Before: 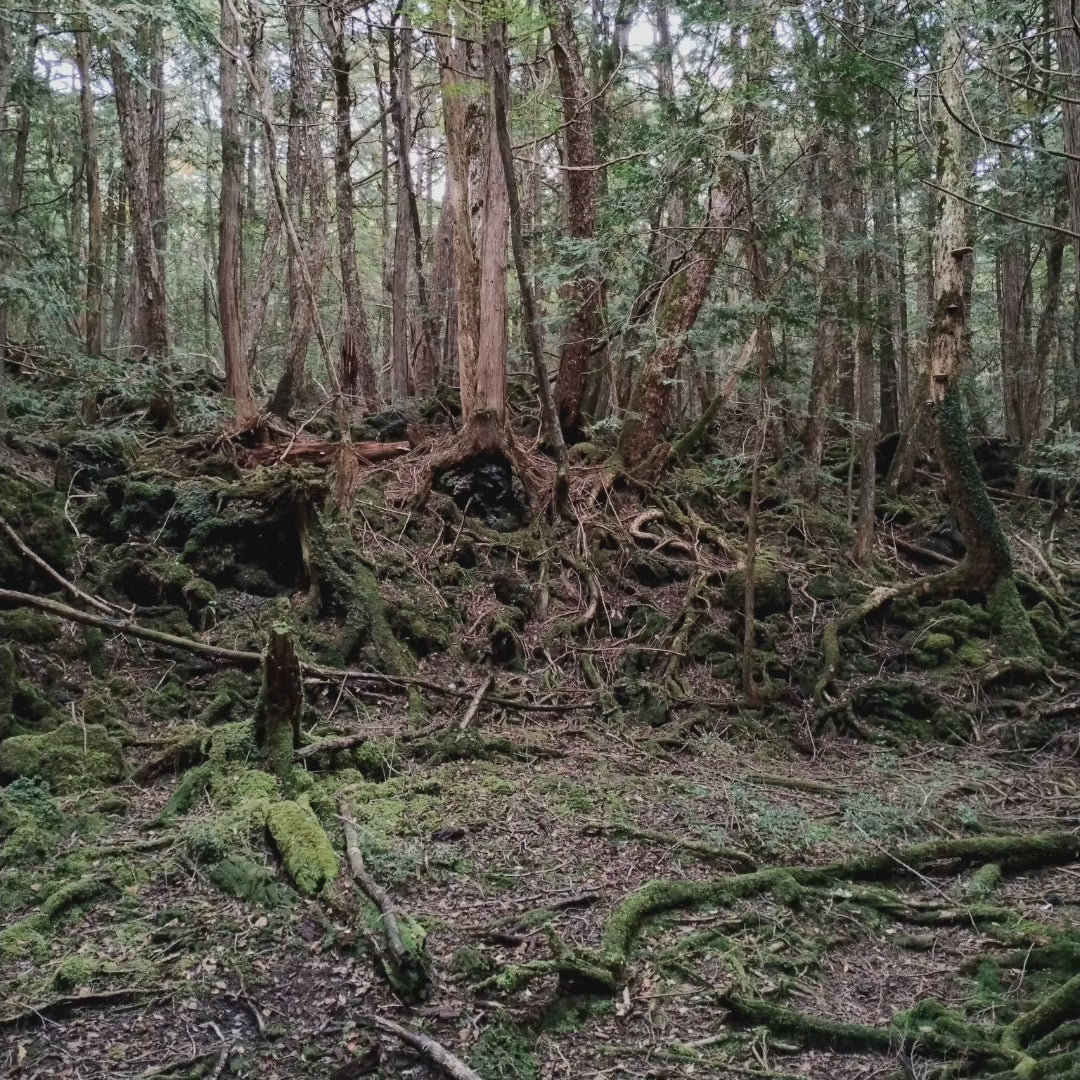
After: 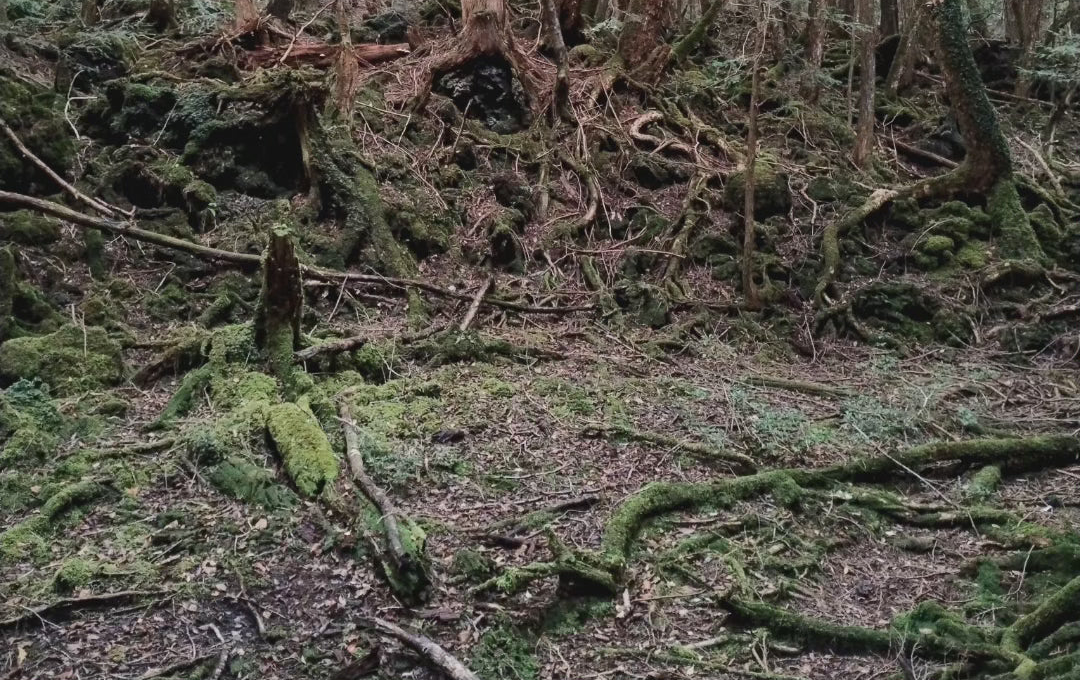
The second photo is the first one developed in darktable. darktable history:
crop and rotate: top 37.015%
exposure: exposure 0.202 EV, compensate exposure bias true, compensate highlight preservation false
